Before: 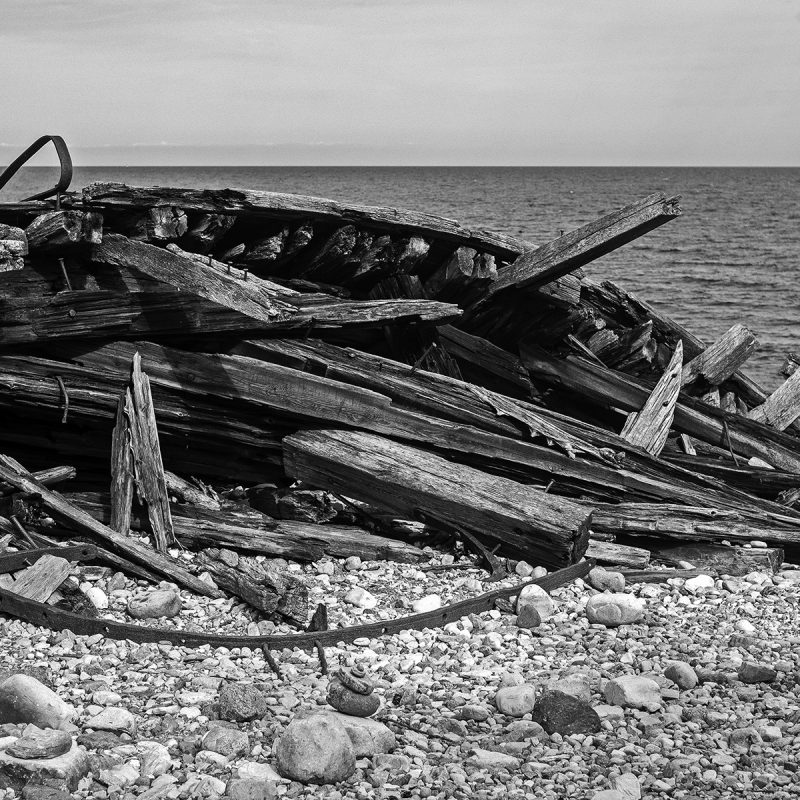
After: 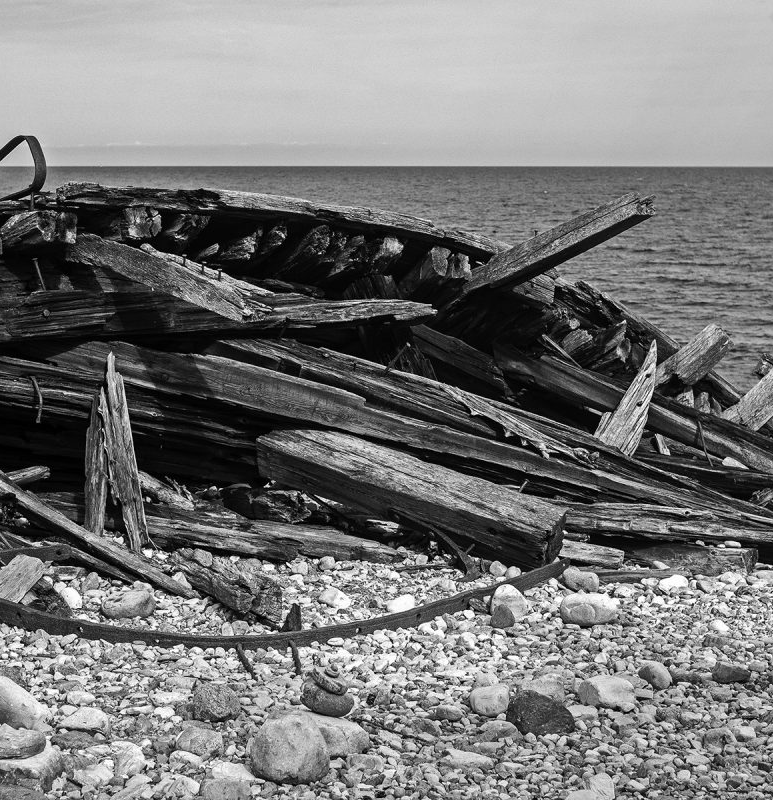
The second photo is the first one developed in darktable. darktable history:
crop and rotate: left 3.261%
